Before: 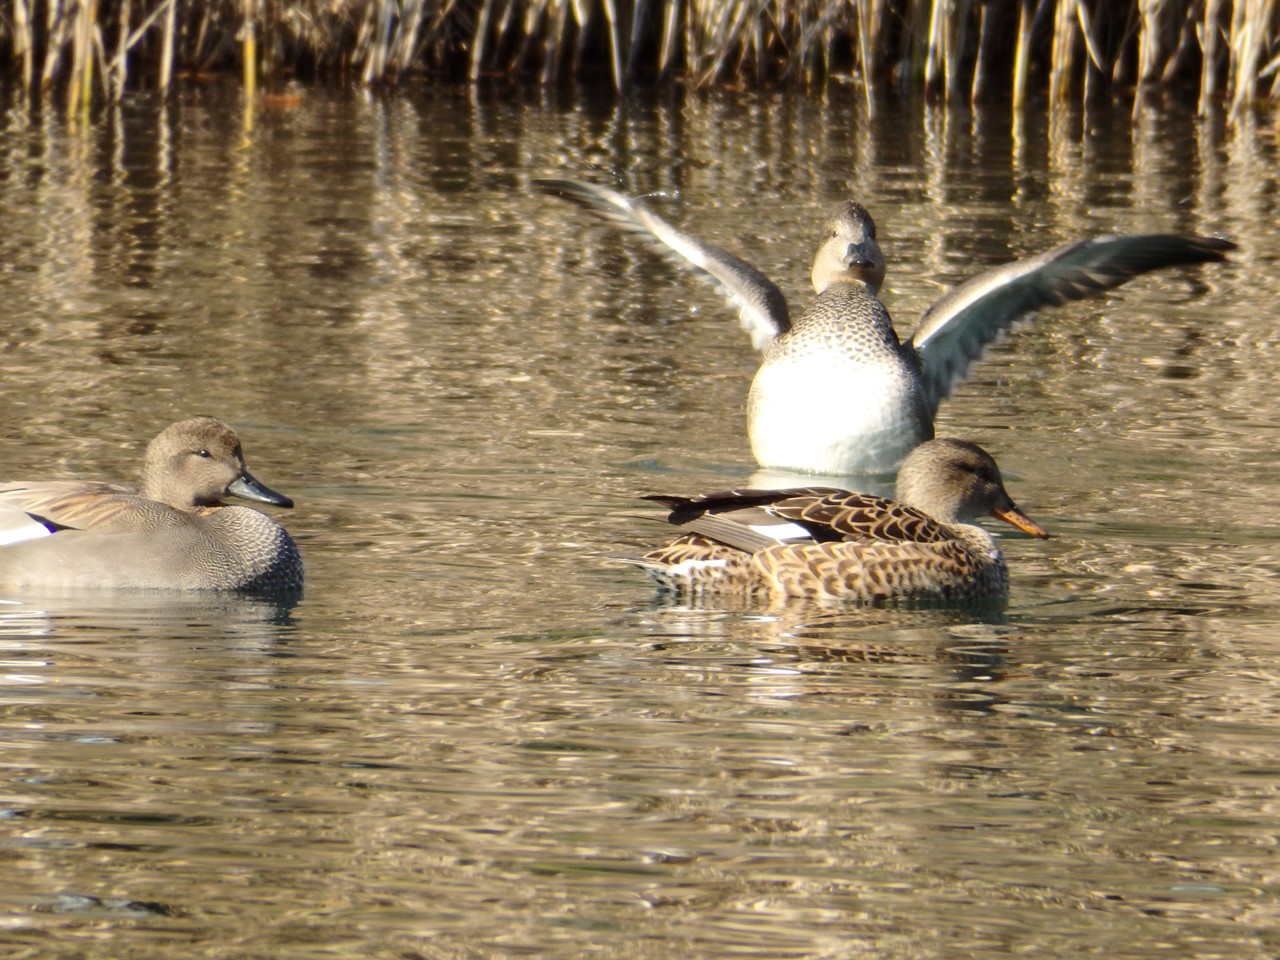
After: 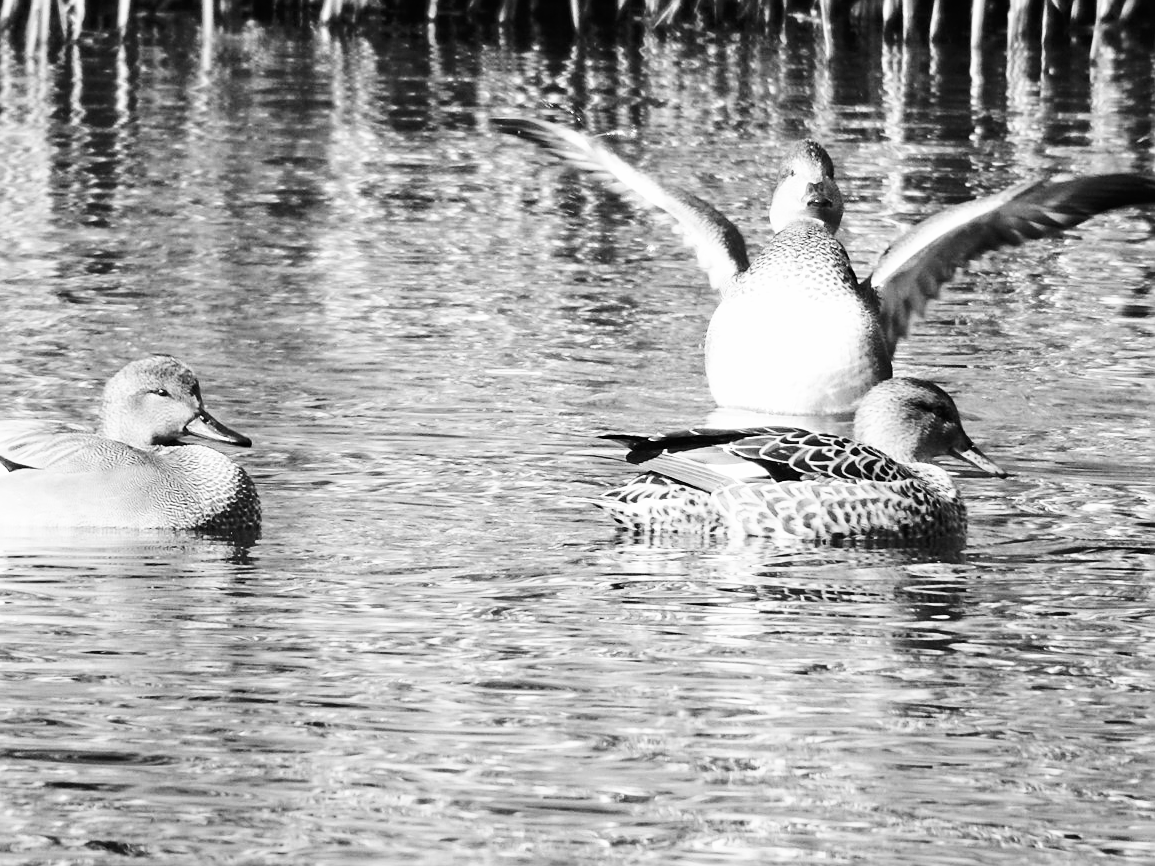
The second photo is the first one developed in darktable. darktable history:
sharpen: on, module defaults
base curve: curves: ch0 [(0, 0) (0.007, 0.004) (0.027, 0.03) (0.046, 0.07) (0.207, 0.54) (0.442, 0.872) (0.673, 0.972) (1, 1)], preserve colors none
crop: left 3.305%, top 6.436%, right 6.389%, bottom 3.258%
fill light: on, module defaults
white balance: red 1.029, blue 0.92
color calibration: output gray [0.22, 0.42, 0.37, 0], gray › normalize channels true, illuminant same as pipeline (D50), adaptation XYZ, x 0.346, y 0.359, gamut compression 0
